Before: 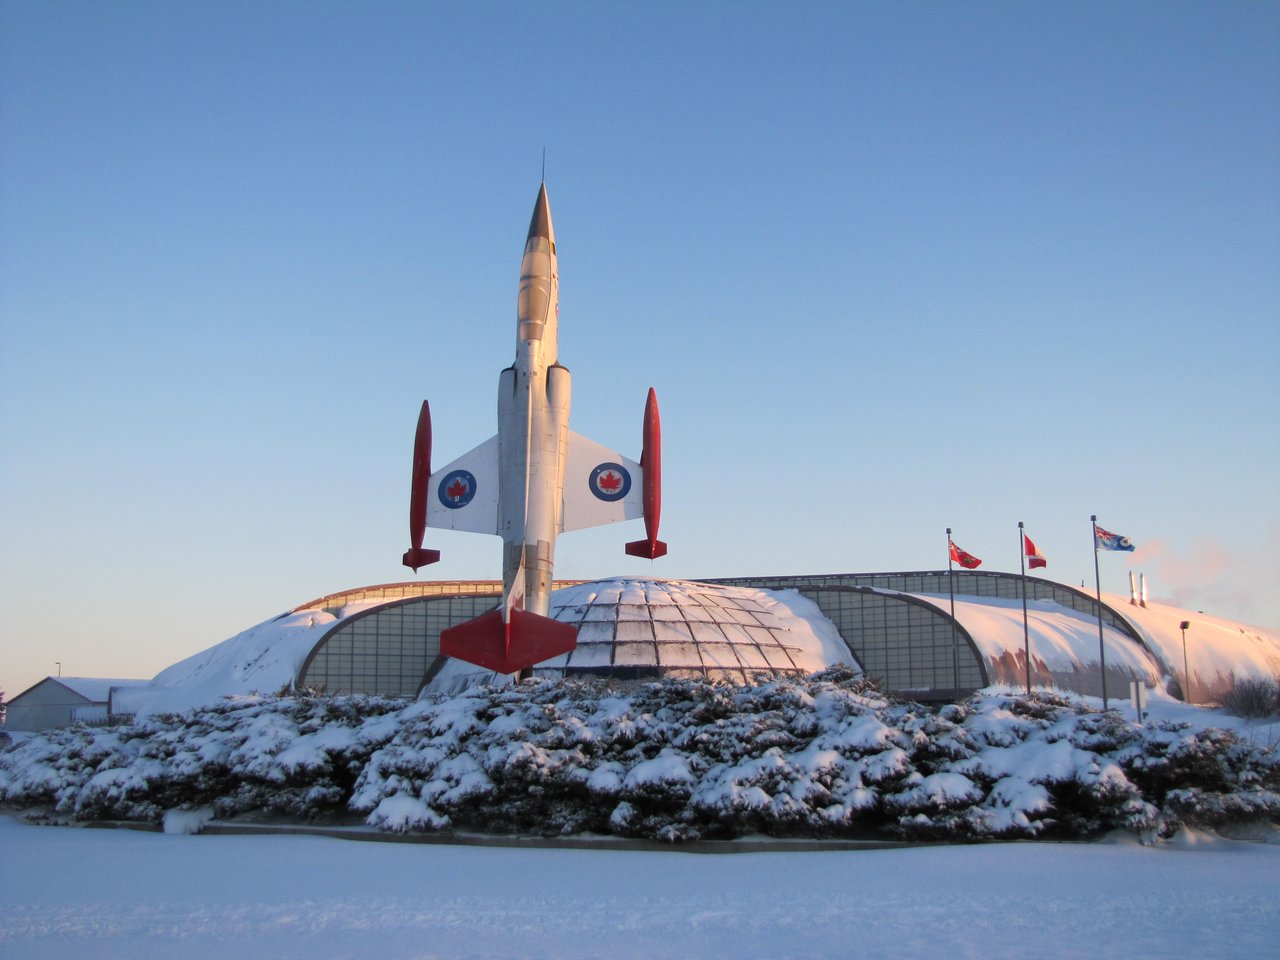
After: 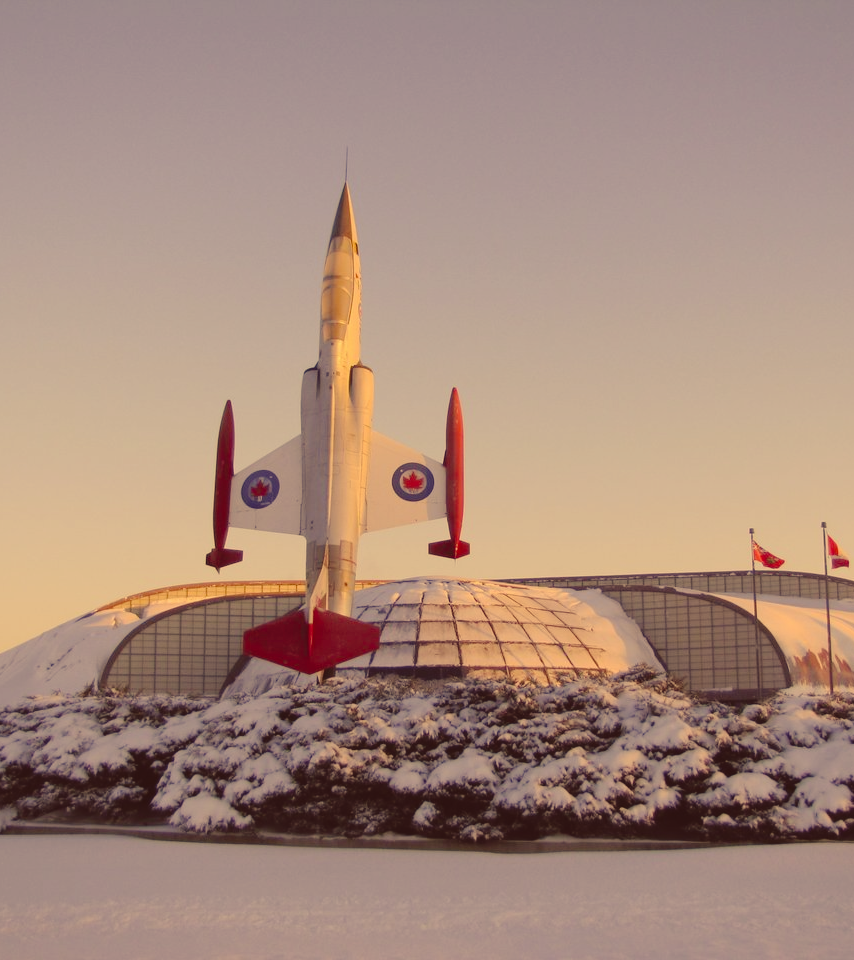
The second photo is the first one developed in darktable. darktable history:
color correction: highlights a* 9.72, highlights b* 39.2, shadows a* 13.82, shadows b* 3.19
crop: left 15.418%, right 17.842%
exposure: black level correction -0.015, exposure -0.538 EV, compensate exposure bias true, compensate highlight preservation false
tone curve: curves: ch0 [(0, 0.01) (0.052, 0.045) (0.136, 0.133) (0.275, 0.35) (0.43, 0.54) (0.676, 0.751) (0.89, 0.919) (1, 1)]; ch1 [(0, 0) (0.094, 0.081) (0.285, 0.299) (0.385, 0.403) (0.447, 0.429) (0.495, 0.496) (0.544, 0.552) (0.589, 0.612) (0.722, 0.728) (1, 1)]; ch2 [(0, 0) (0.257, 0.217) (0.43, 0.421) (0.498, 0.507) (0.531, 0.544) (0.56, 0.579) (0.625, 0.642) (1, 1)], preserve colors none
